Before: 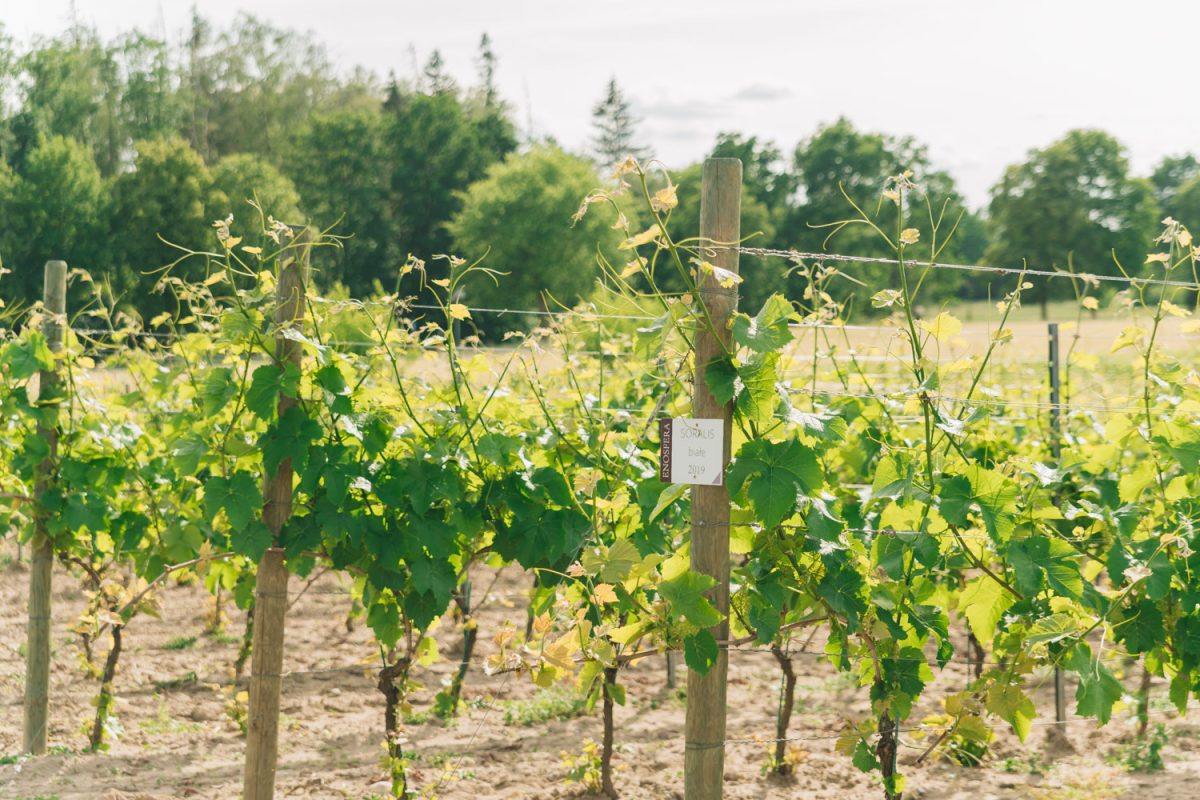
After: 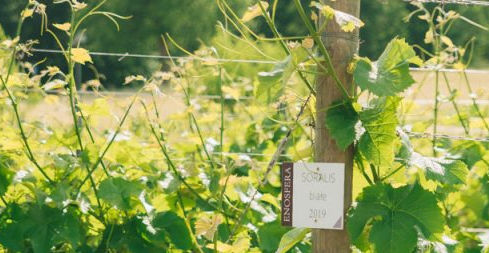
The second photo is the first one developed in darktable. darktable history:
crop: left 31.607%, top 32.062%, right 27.521%, bottom 36.267%
